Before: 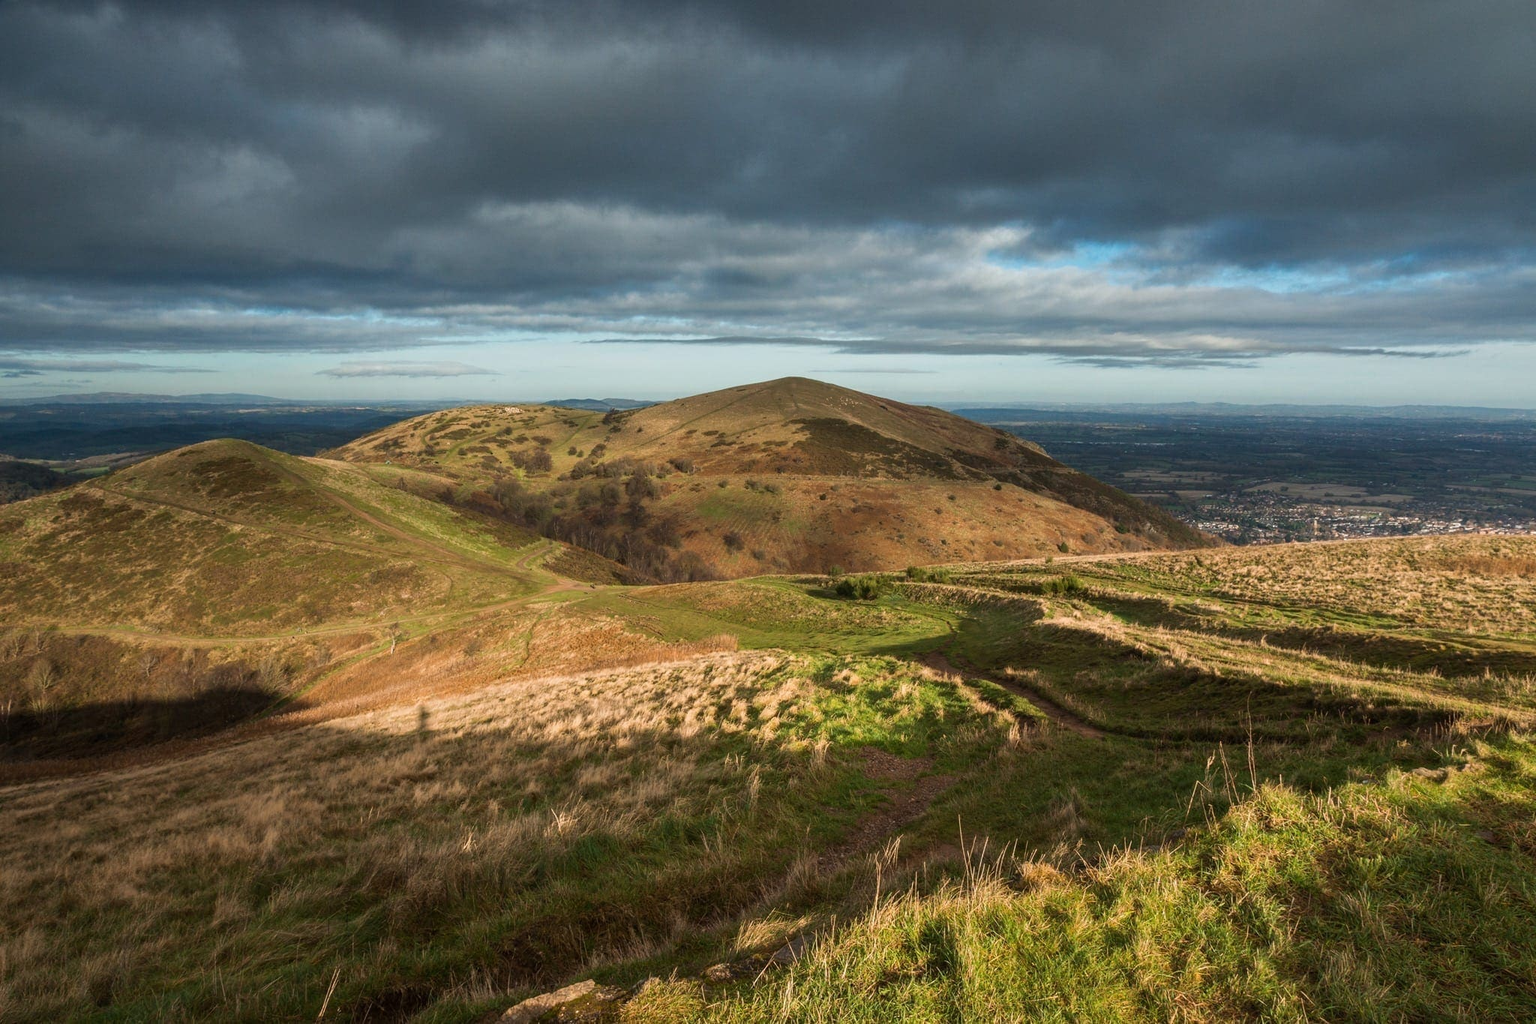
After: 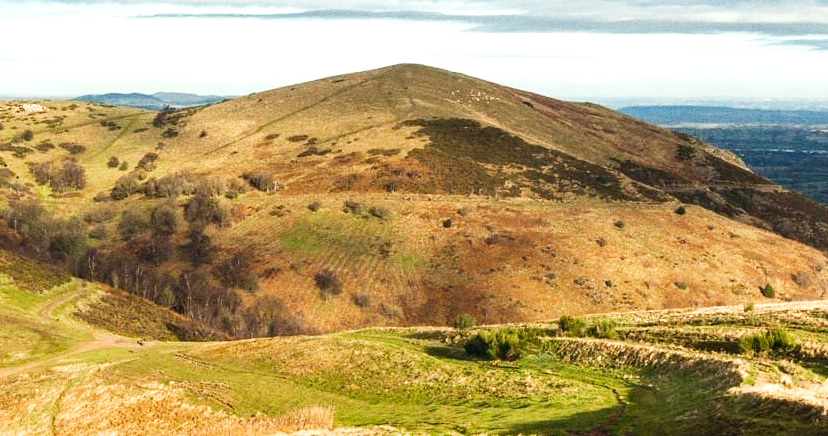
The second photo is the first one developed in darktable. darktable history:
tone curve: curves: ch0 [(0, 0) (0.004, 0.001) (0.02, 0.008) (0.218, 0.218) (0.664, 0.774) (0.832, 0.914) (1, 1)], preserve colors none
grain: coarseness 0.09 ISO
crop: left 31.751%, top 32.172%, right 27.8%, bottom 35.83%
exposure: exposure 0.657 EV, compensate highlight preservation false
tone equalizer: -8 EV -0.417 EV, -7 EV -0.389 EV, -6 EV -0.333 EV, -5 EV -0.222 EV, -3 EV 0.222 EV, -2 EV 0.333 EV, -1 EV 0.389 EV, +0 EV 0.417 EV, edges refinement/feathering 500, mask exposure compensation -1.57 EV, preserve details no
color correction: highlights a* 0.207, highlights b* 2.7, shadows a* -0.874, shadows b* -4.78
color zones: curves: ch0 [(0, 0.444) (0.143, 0.442) (0.286, 0.441) (0.429, 0.441) (0.571, 0.441) (0.714, 0.441) (0.857, 0.442) (1, 0.444)]
